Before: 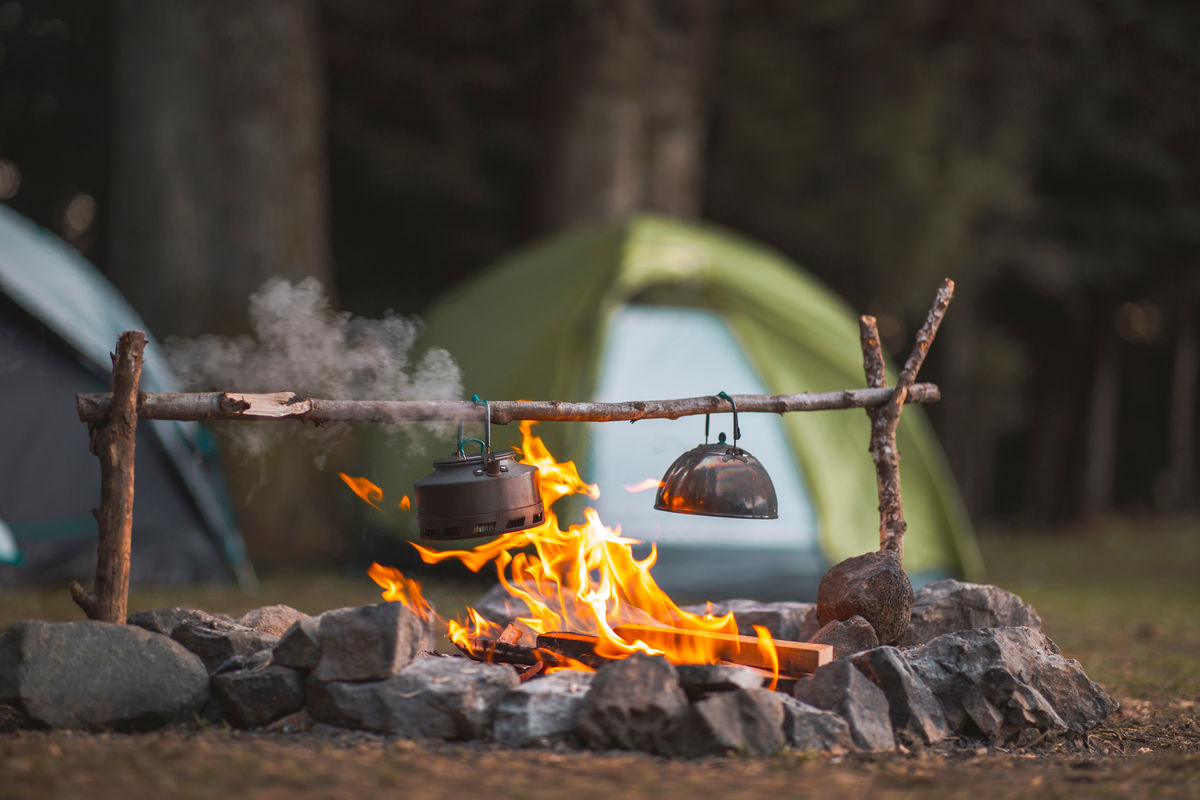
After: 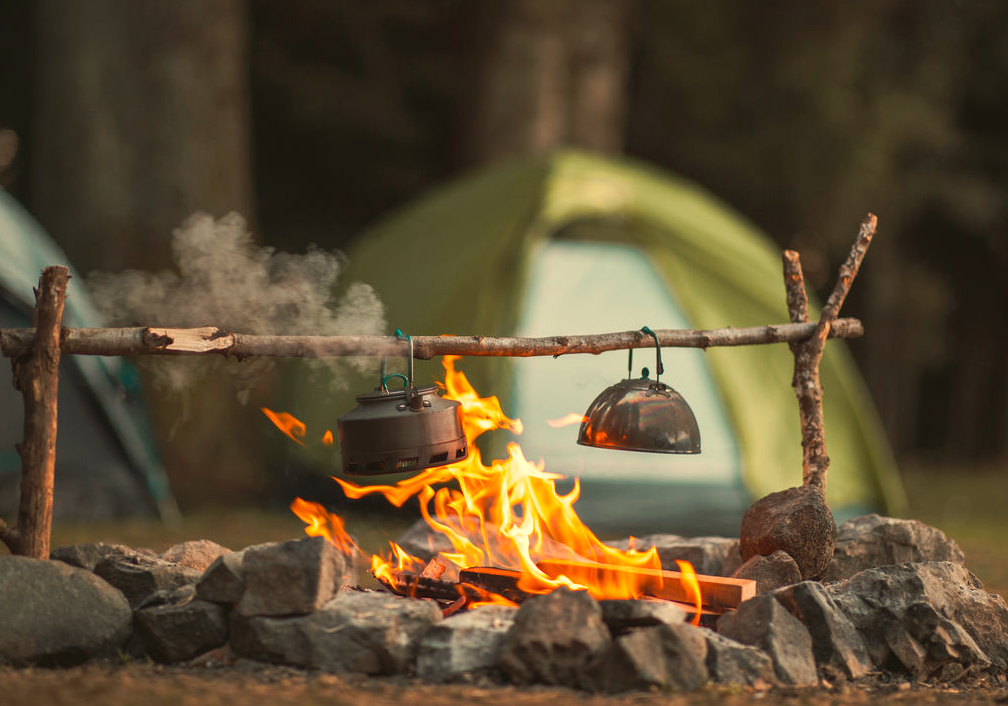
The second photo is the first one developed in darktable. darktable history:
crop: left 6.446%, top 8.188%, right 9.538%, bottom 3.548%
white balance: red 1.08, blue 0.791
